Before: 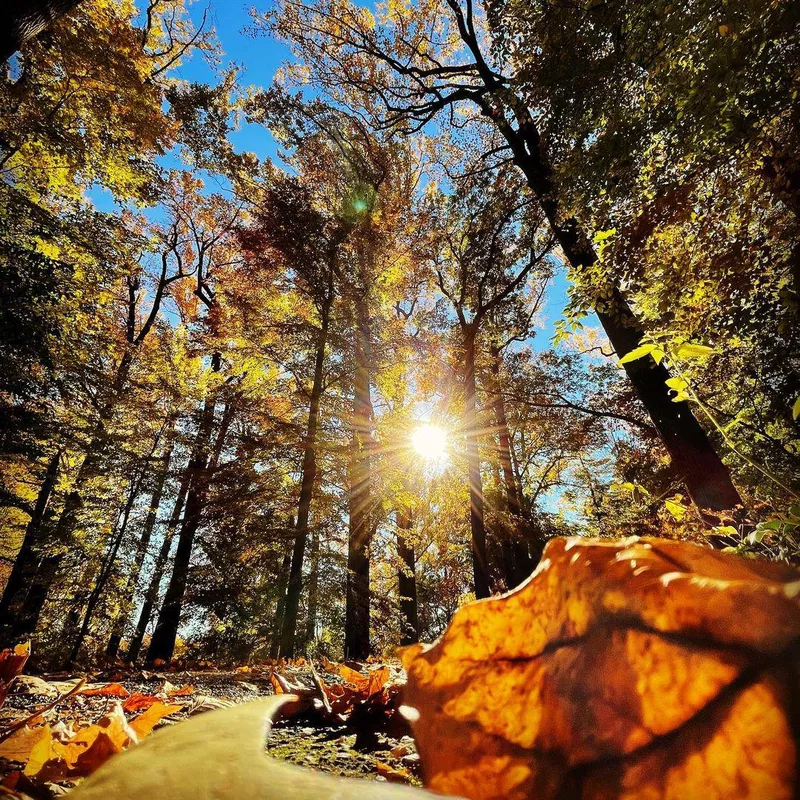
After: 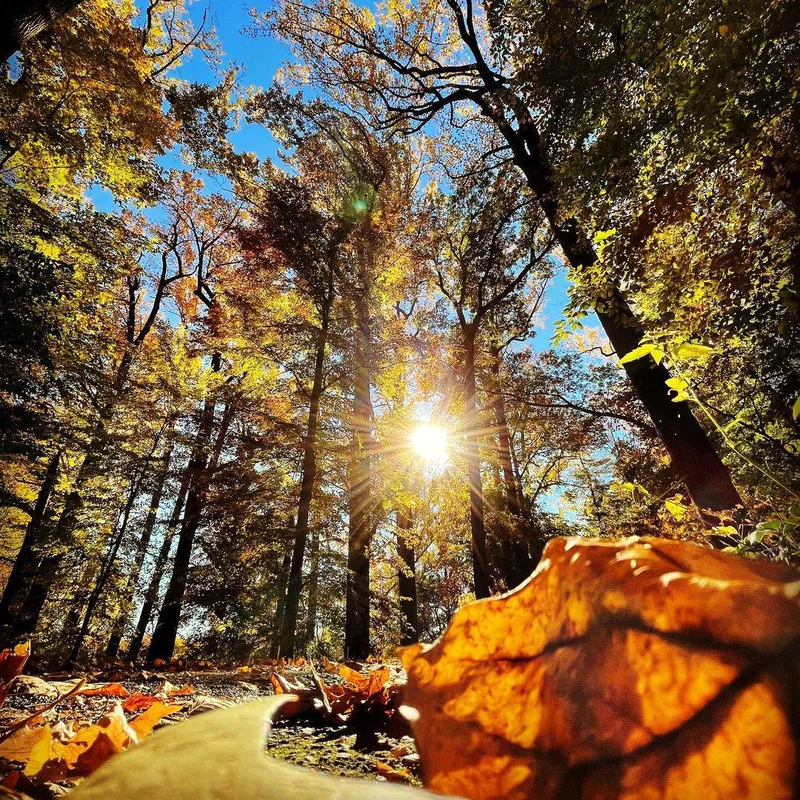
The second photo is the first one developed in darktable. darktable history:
exposure: exposure 0.078 EV, compensate highlight preservation false
